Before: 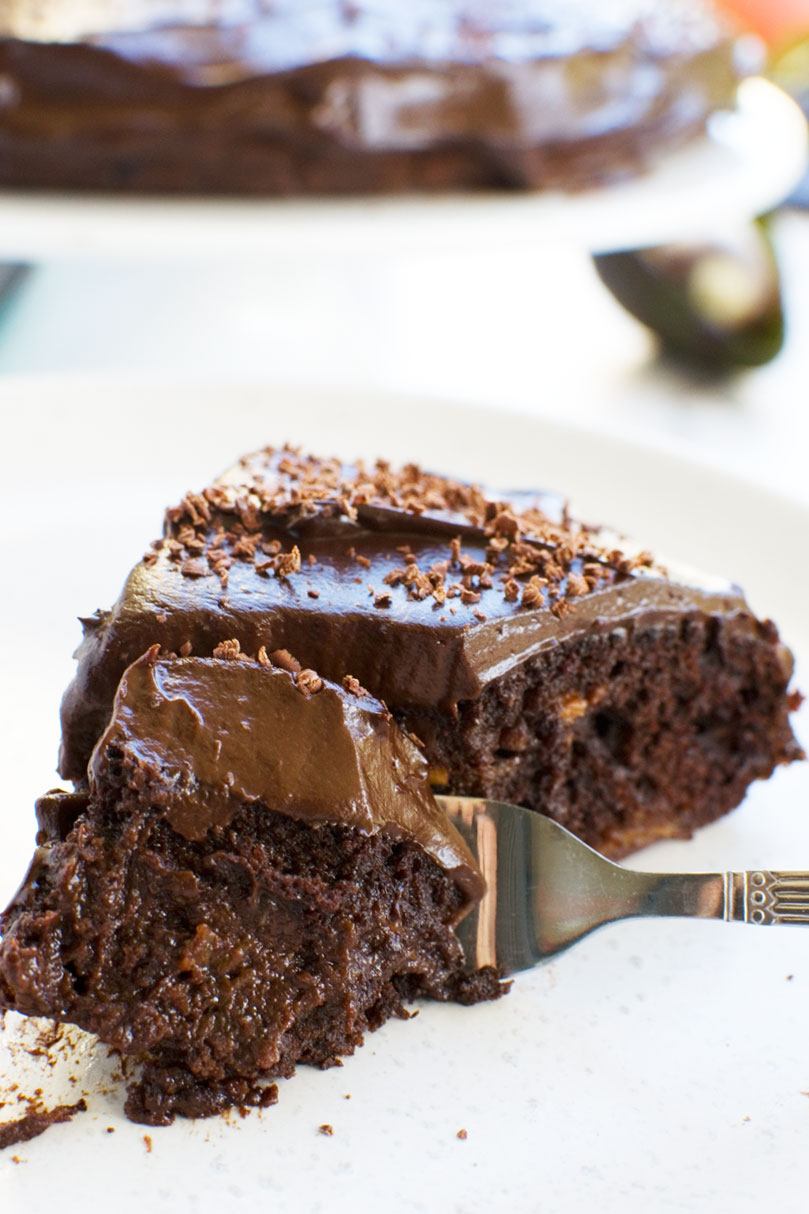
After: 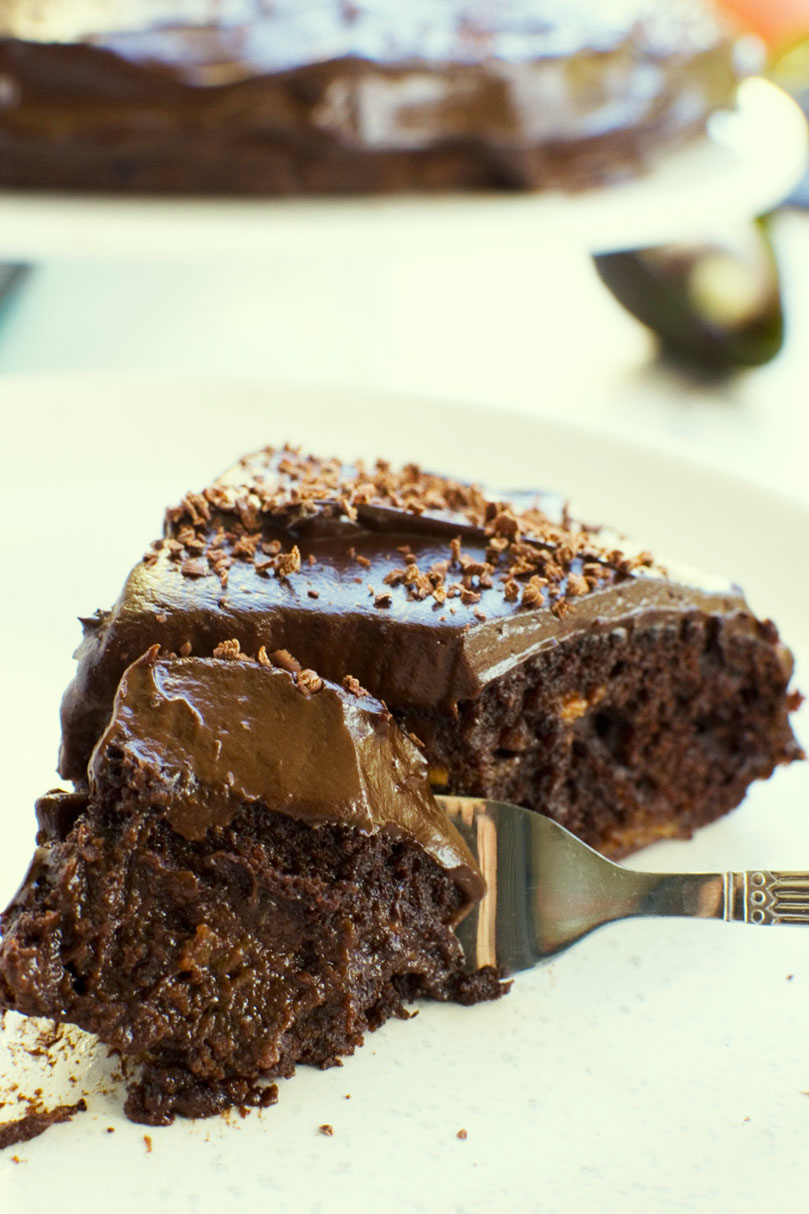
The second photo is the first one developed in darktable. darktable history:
color balance rgb: shadows lift › luminance -19.697%, perceptual saturation grading › global saturation 0.092%, saturation formula JzAzBz (2021)
color correction: highlights a* -5.73, highlights b* 10.98
